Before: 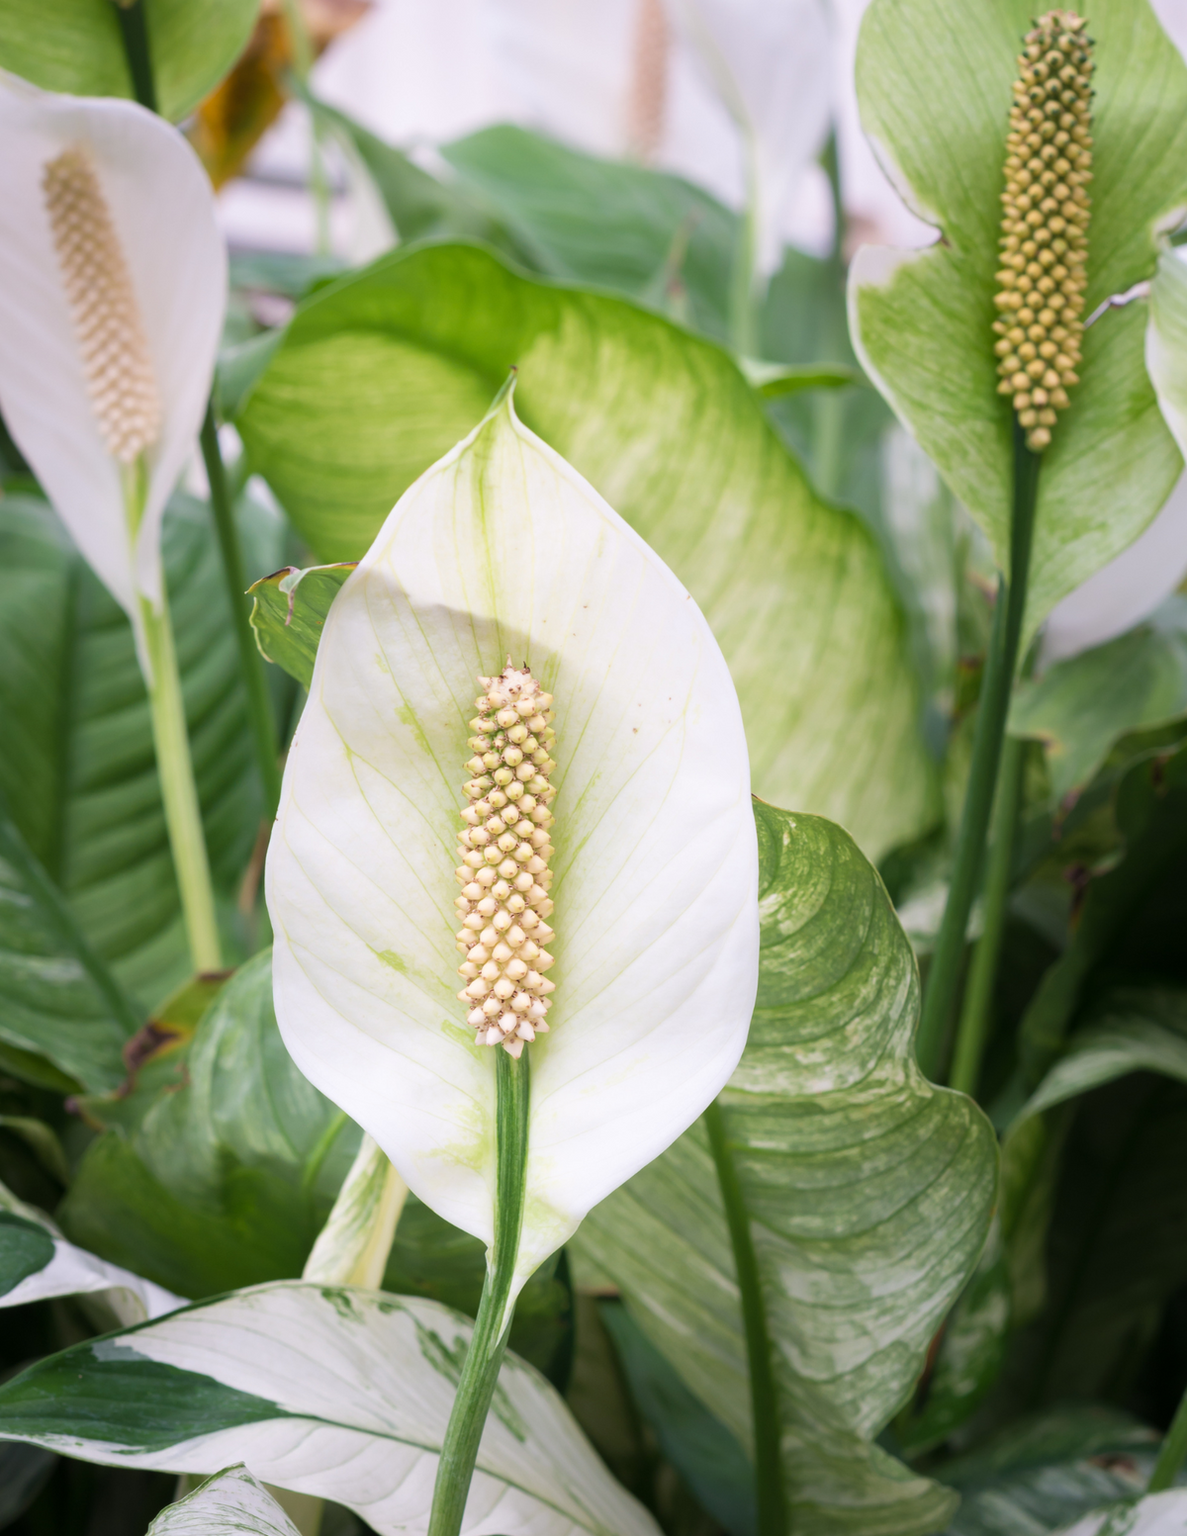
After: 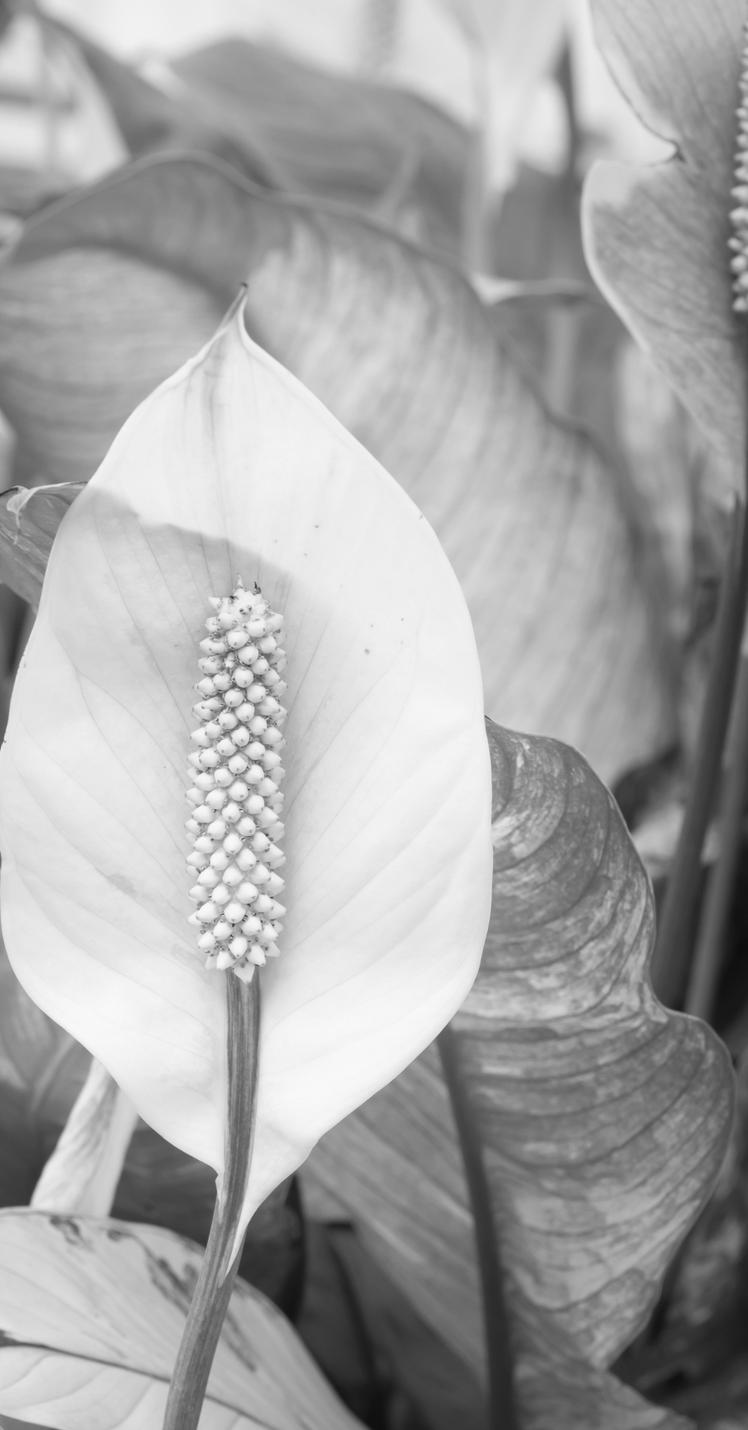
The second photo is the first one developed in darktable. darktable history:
crop and rotate: left 22.918%, top 5.629%, right 14.711%, bottom 2.247%
color zones: curves: ch1 [(0, -0.394) (0.143, -0.394) (0.286, -0.394) (0.429, -0.392) (0.571, -0.391) (0.714, -0.391) (0.857, -0.391) (1, -0.394)]
